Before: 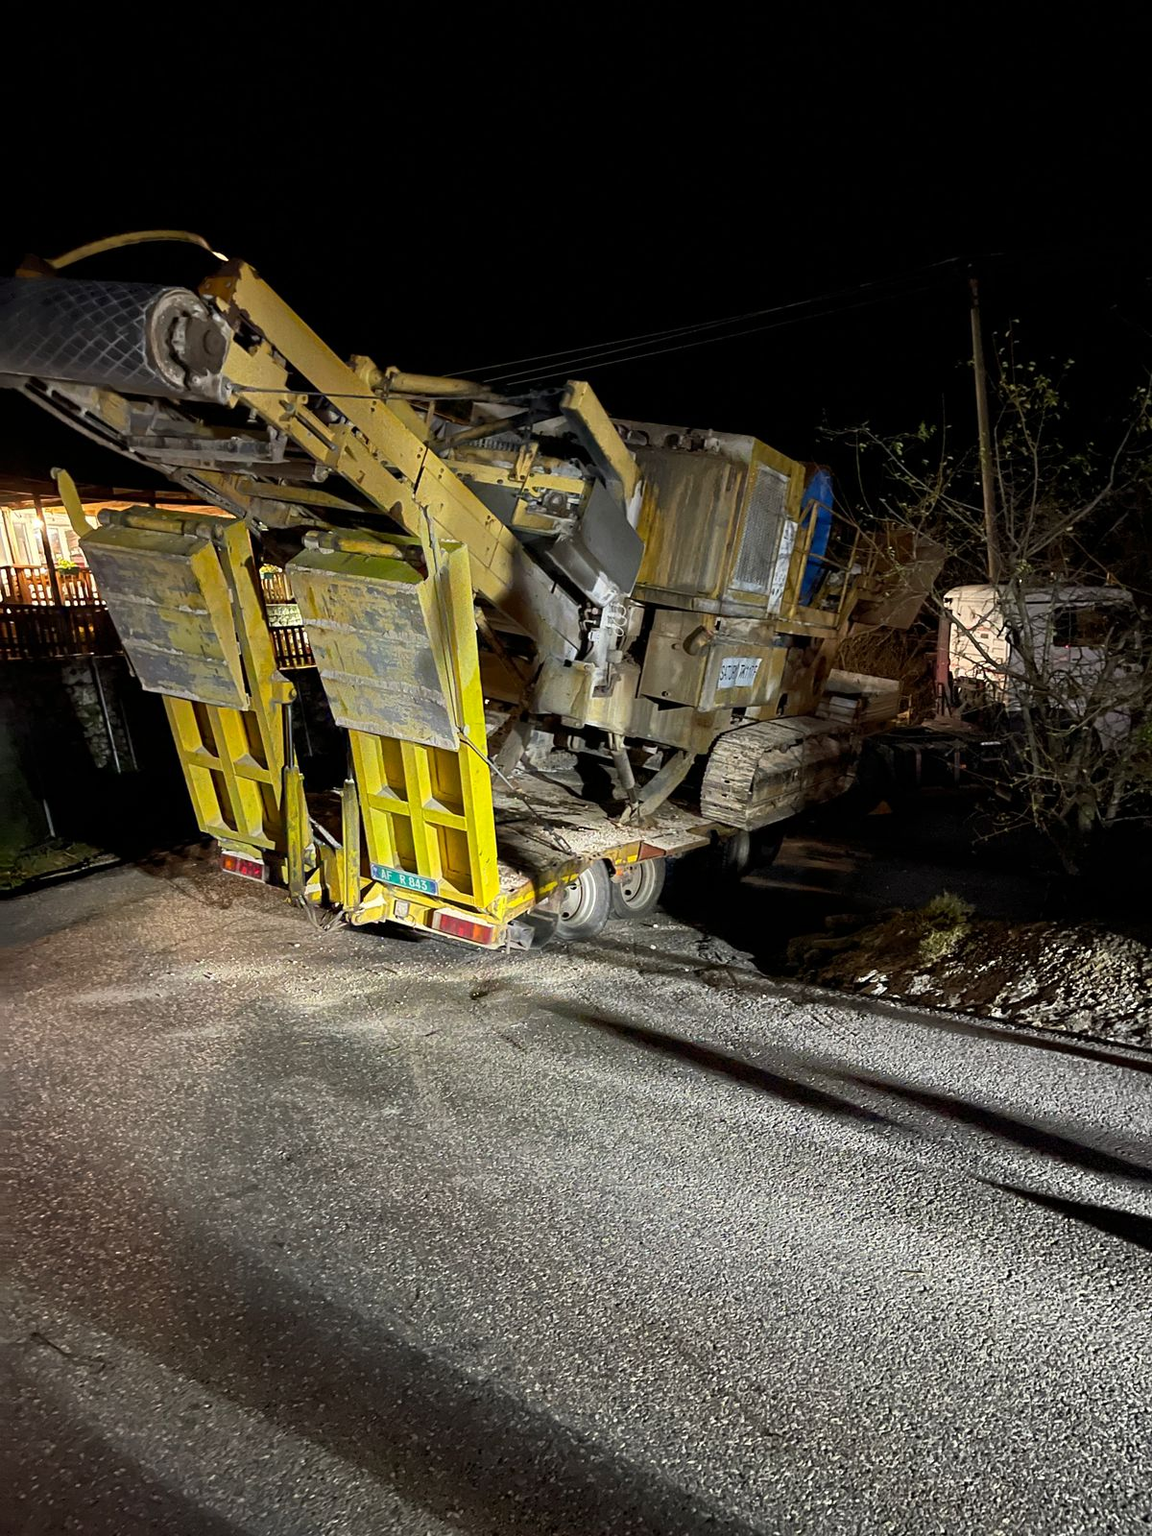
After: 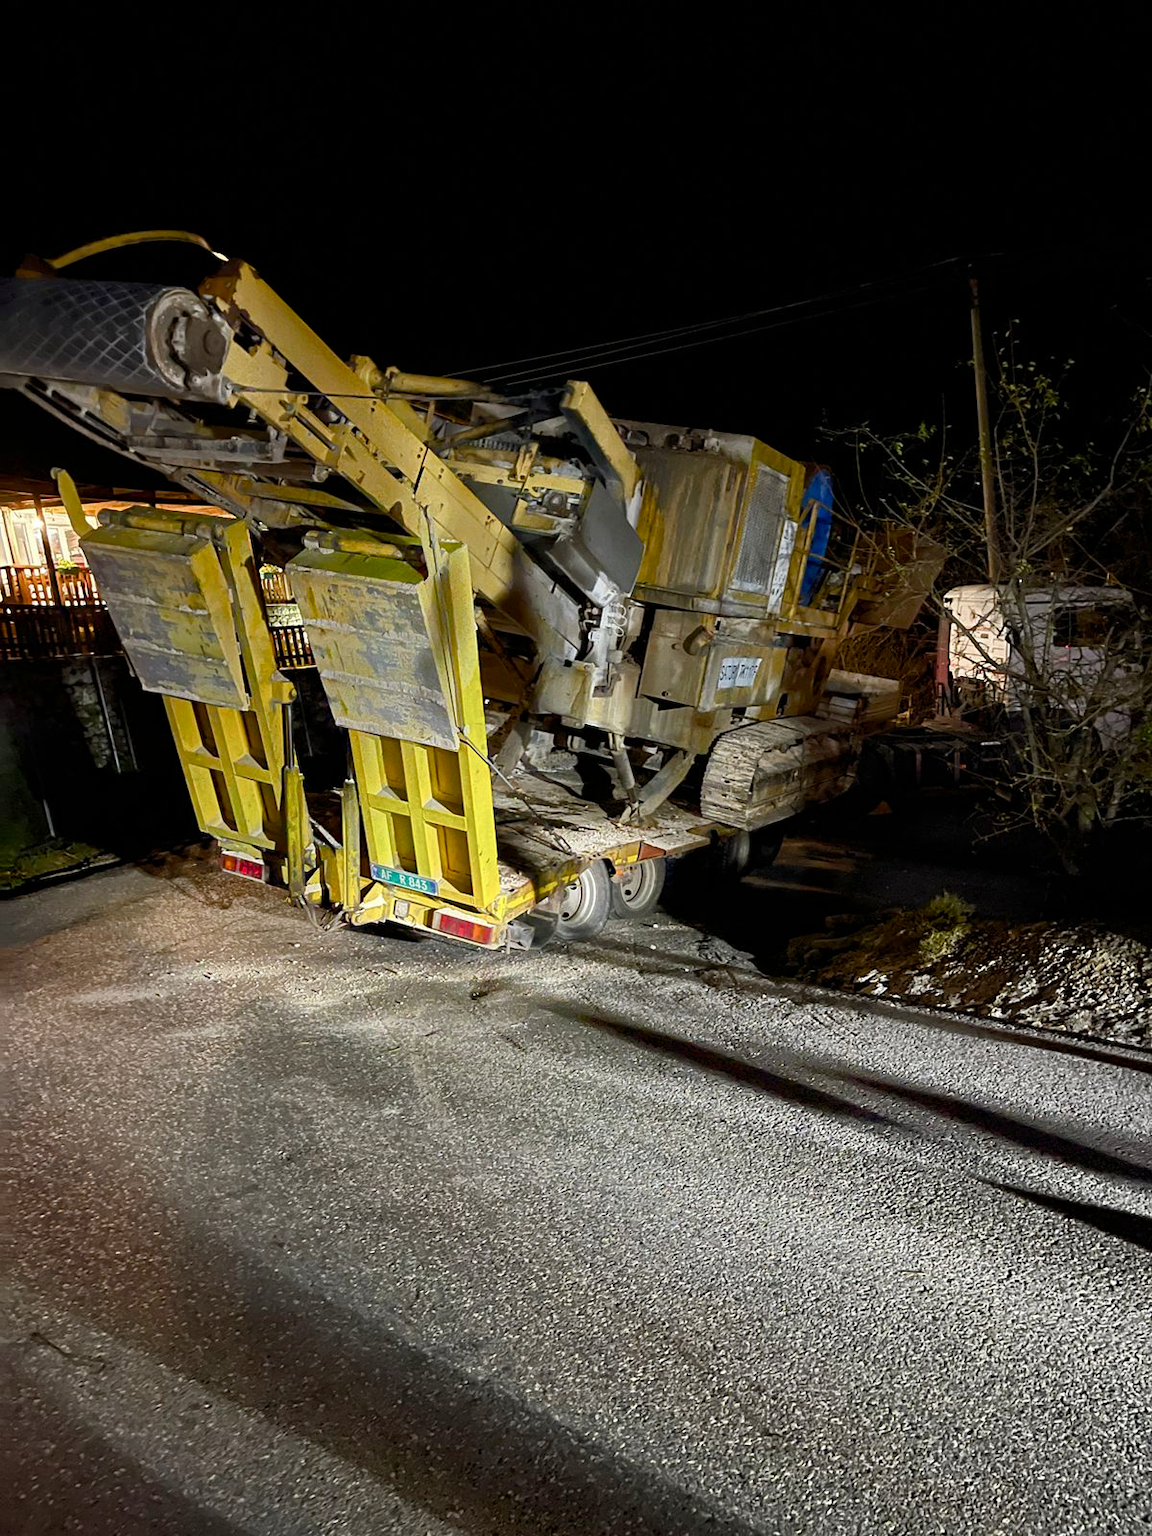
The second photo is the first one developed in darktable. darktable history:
color balance rgb: perceptual saturation grading › global saturation 20%, perceptual saturation grading › highlights -25%, perceptual saturation grading › shadows 50%, global vibrance -25%
